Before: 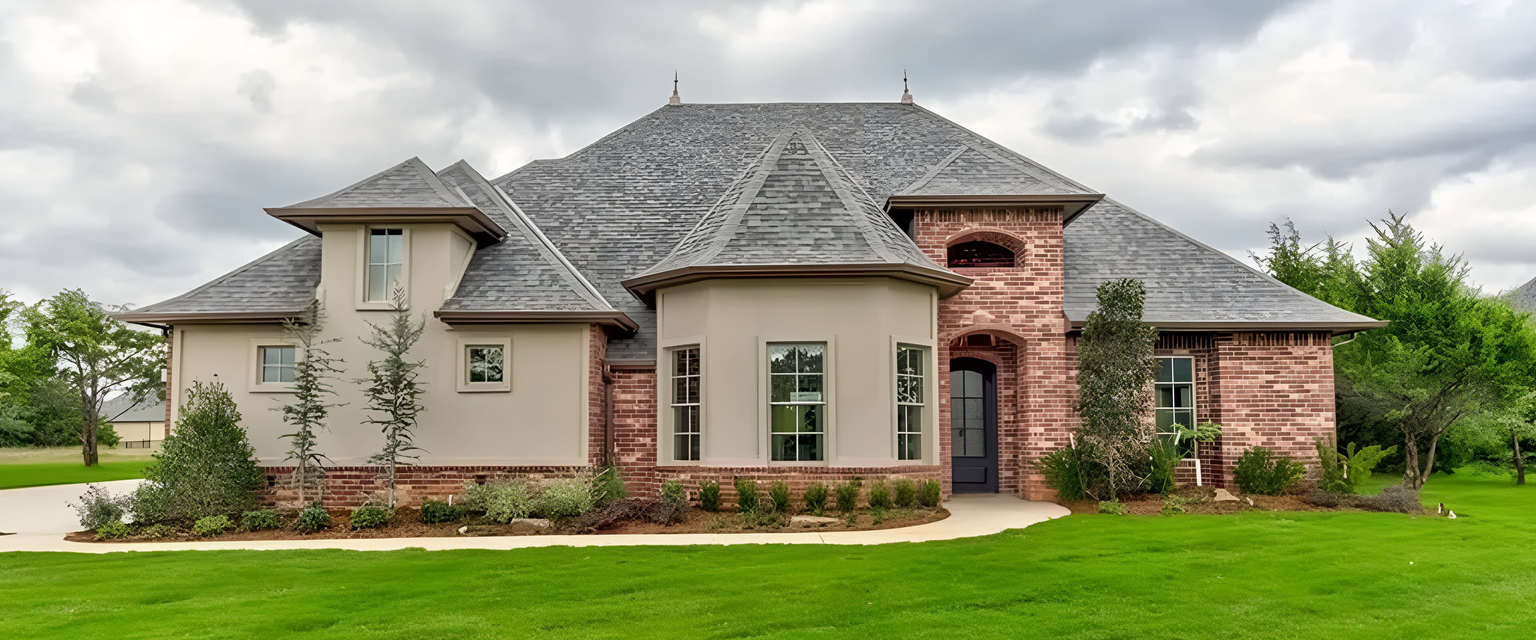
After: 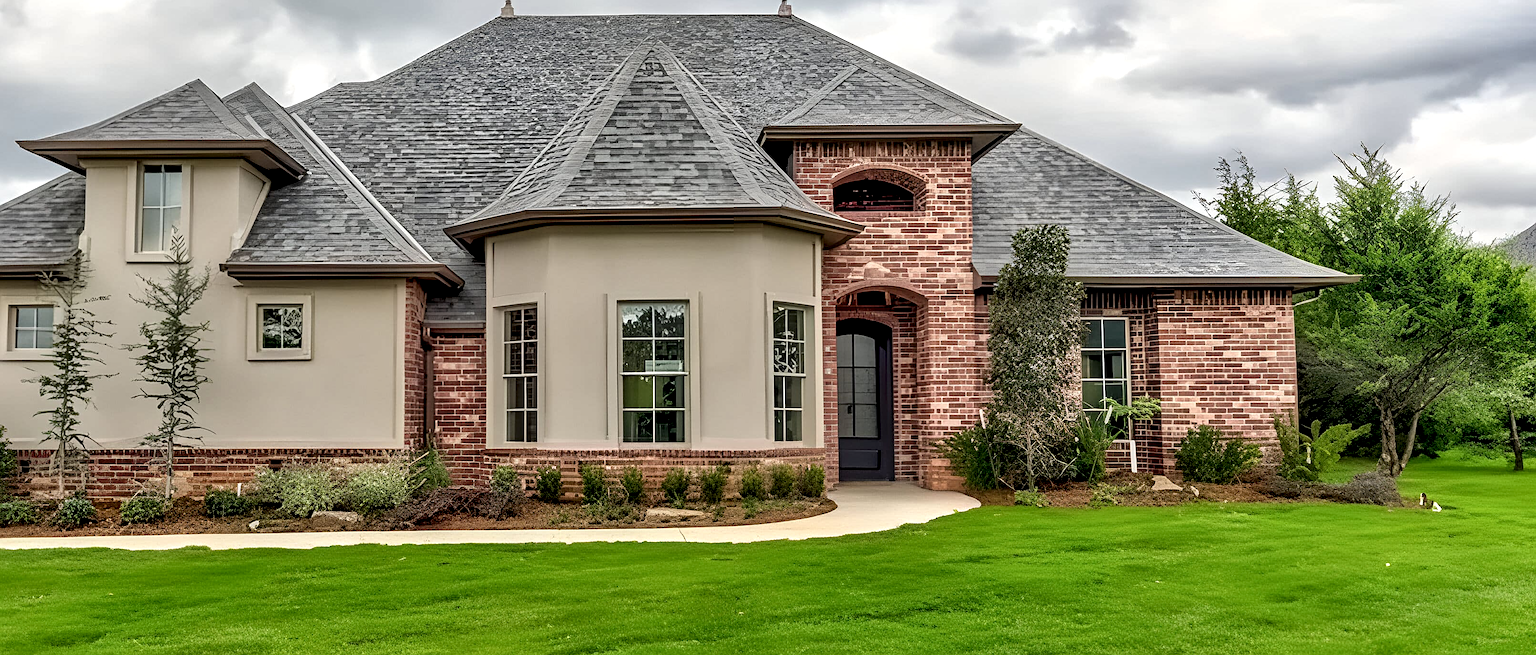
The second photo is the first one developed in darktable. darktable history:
local contrast: detail 150%
crop: left 16.315%, top 14.246%
sharpen: on, module defaults
